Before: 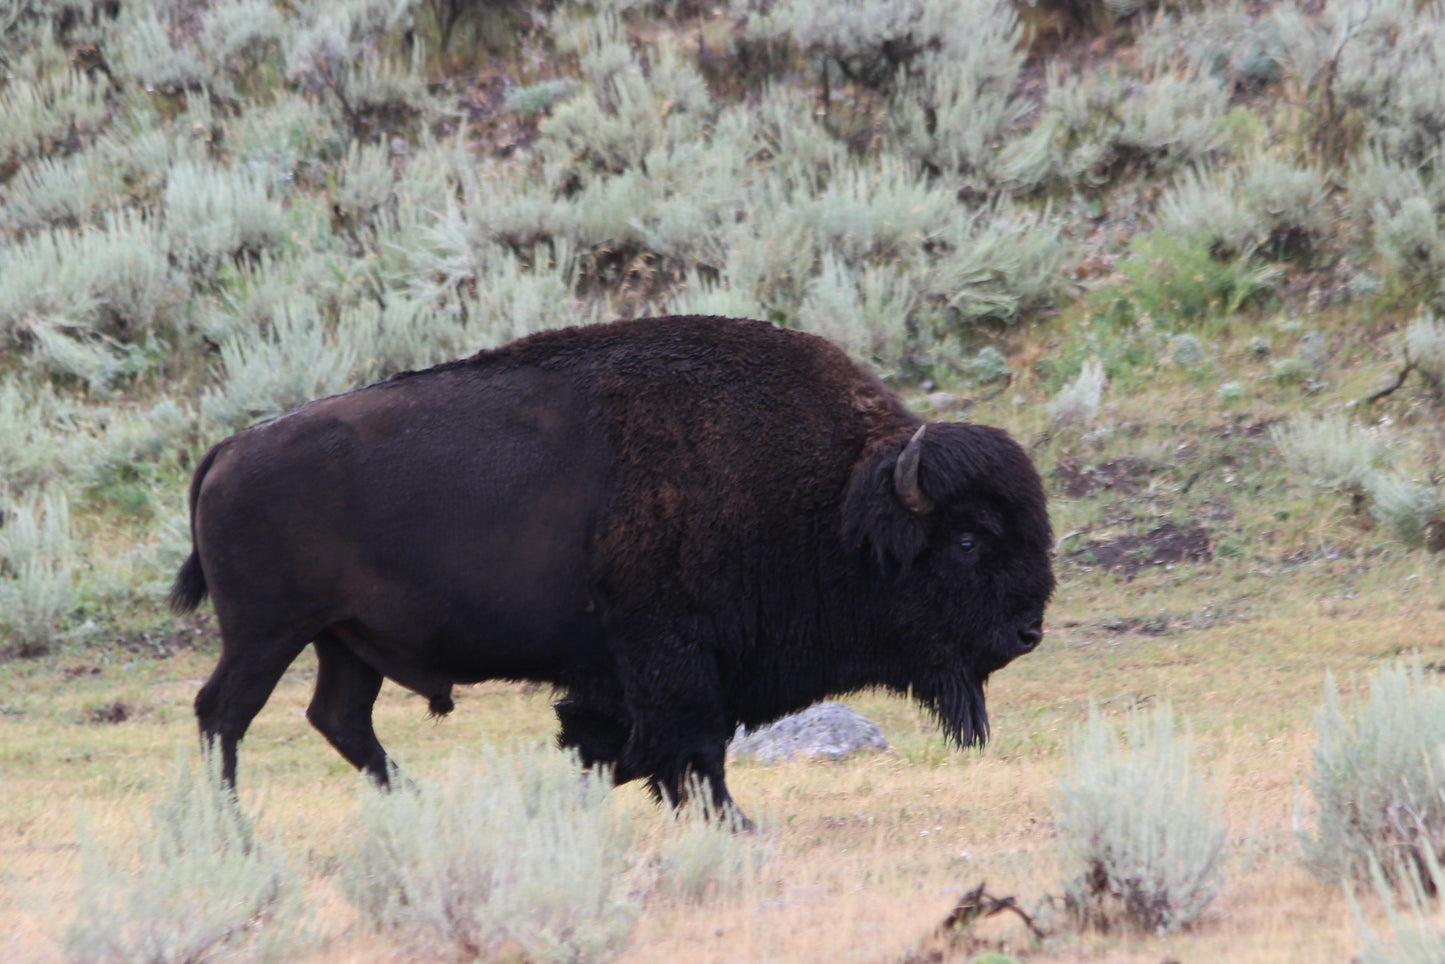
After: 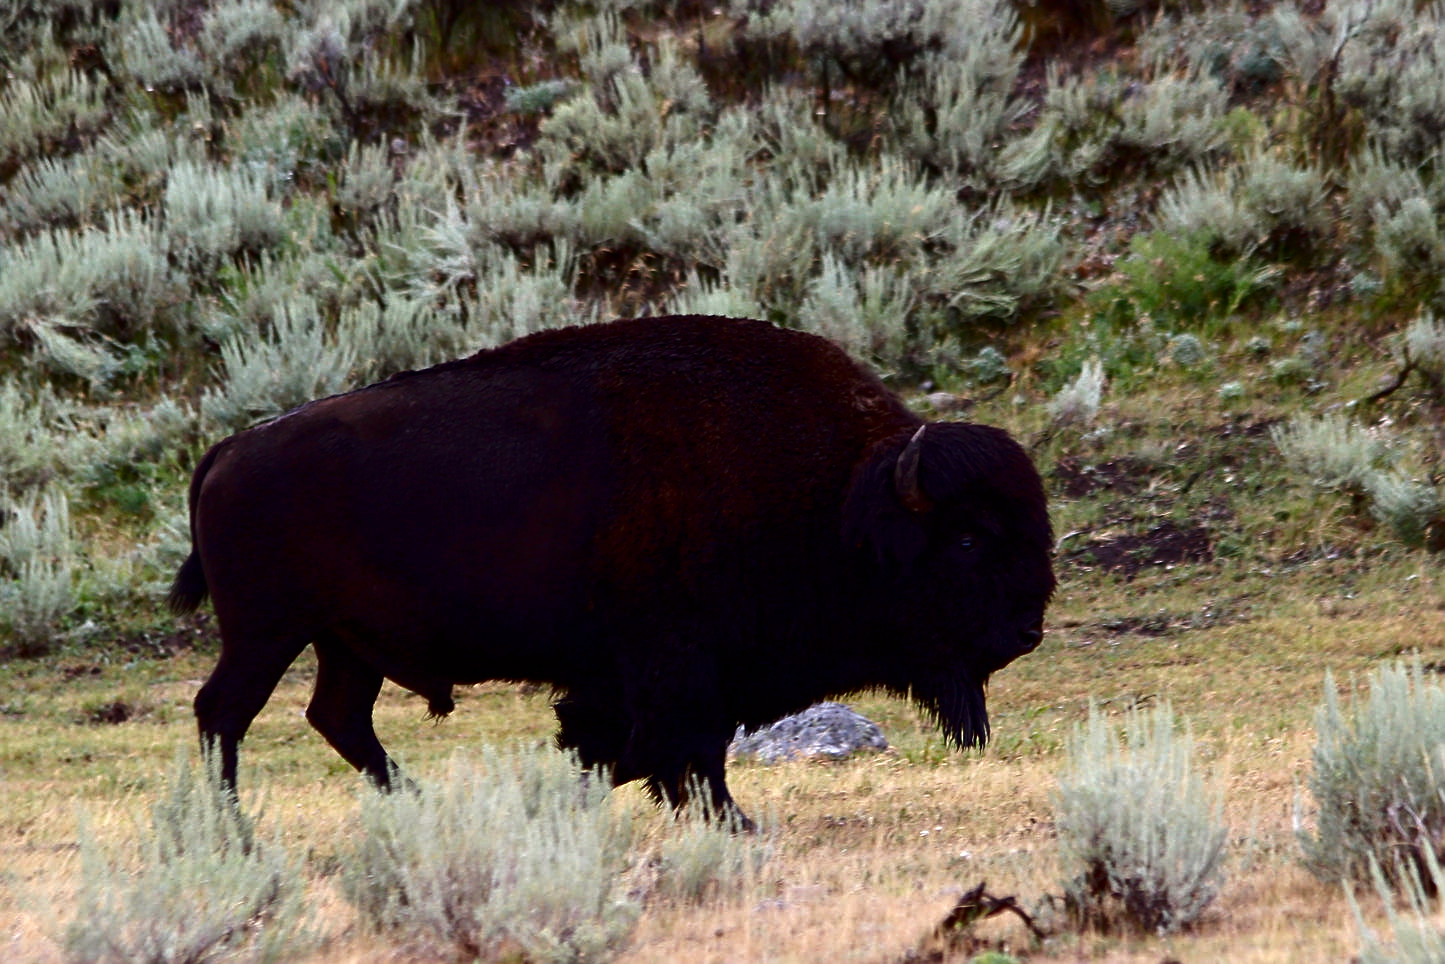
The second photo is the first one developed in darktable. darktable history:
color balance rgb: power › chroma 0.69%, power › hue 60°, perceptual saturation grading › global saturation 11.296%, contrast 14.489%
contrast brightness saturation: contrast 0.089, brightness -0.583, saturation 0.168
shadows and highlights: shadows 24.92, highlights -23.39
sharpen: on, module defaults
